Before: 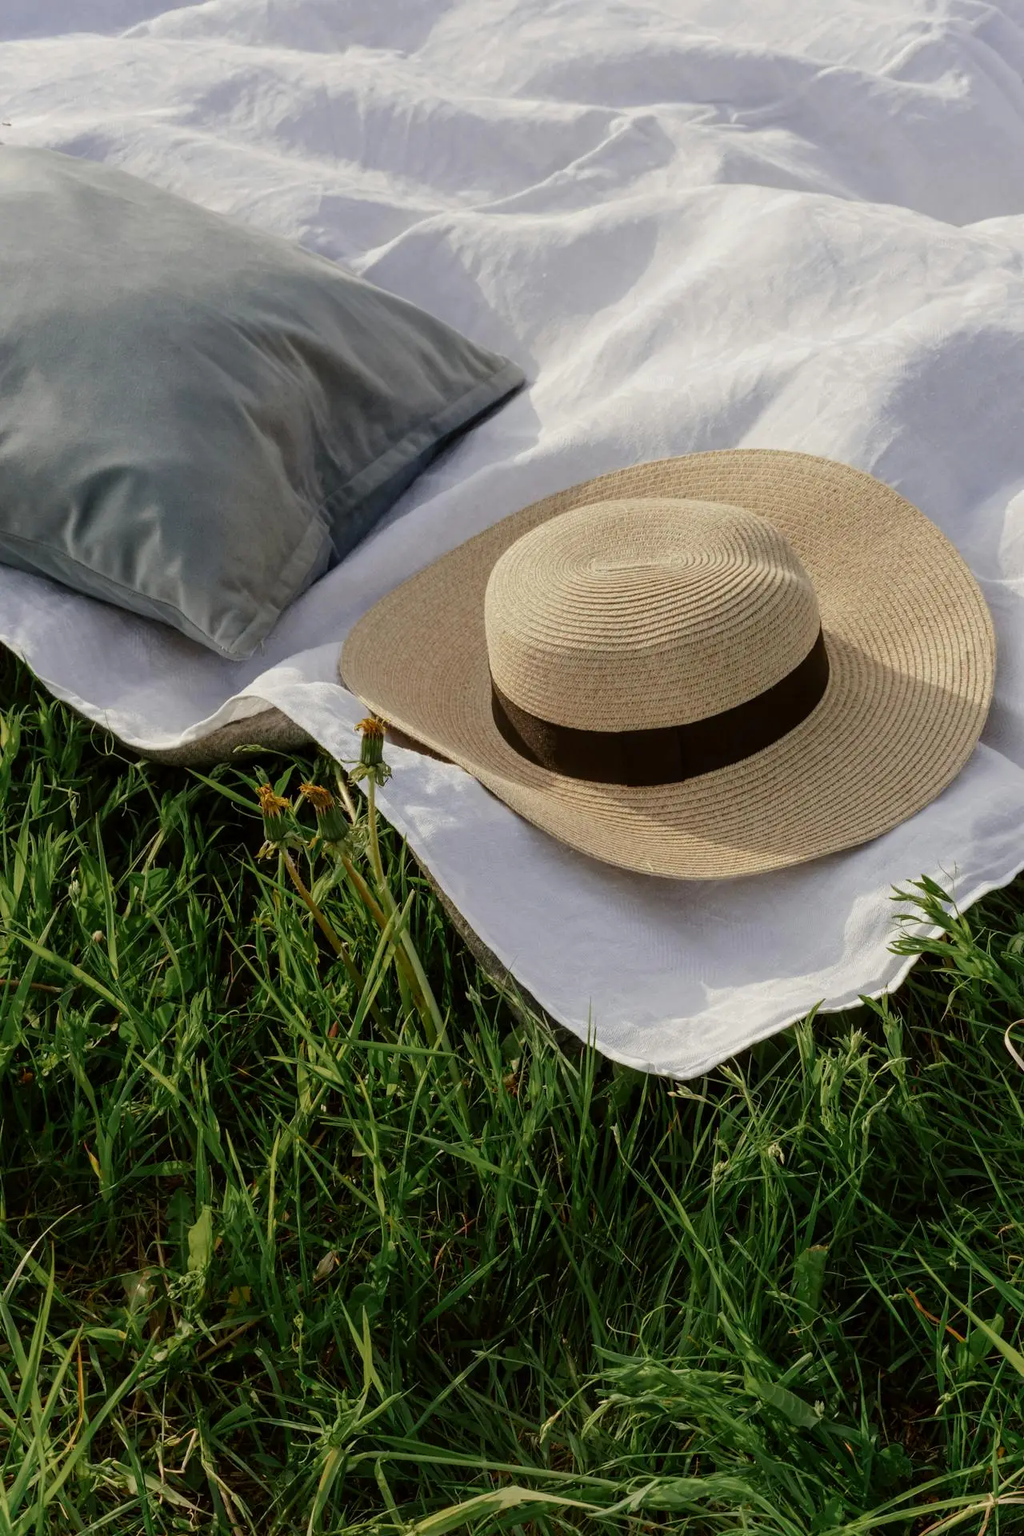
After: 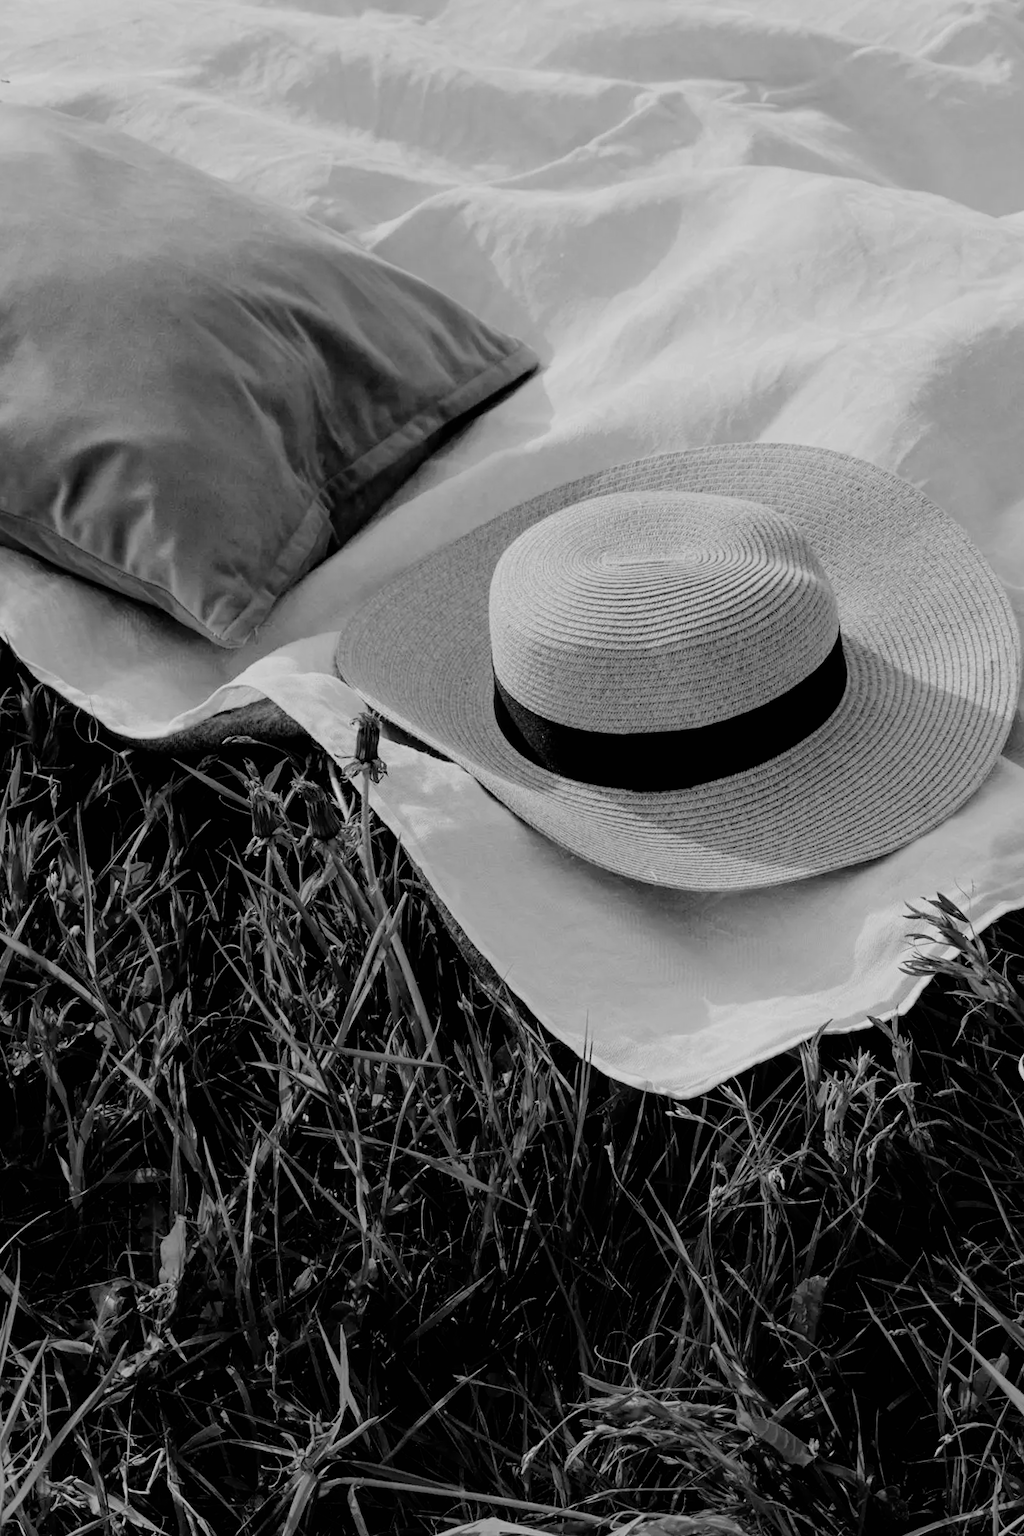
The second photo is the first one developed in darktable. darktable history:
crop and rotate: angle -1.69°
shadows and highlights: shadows 25, highlights -25
white balance: red 0.967, blue 1.119, emerald 0.756
filmic rgb: black relative exposure -5 EV, hardness 2.88, contrast 1.3
monochrome: a 1.94, b -0.638
